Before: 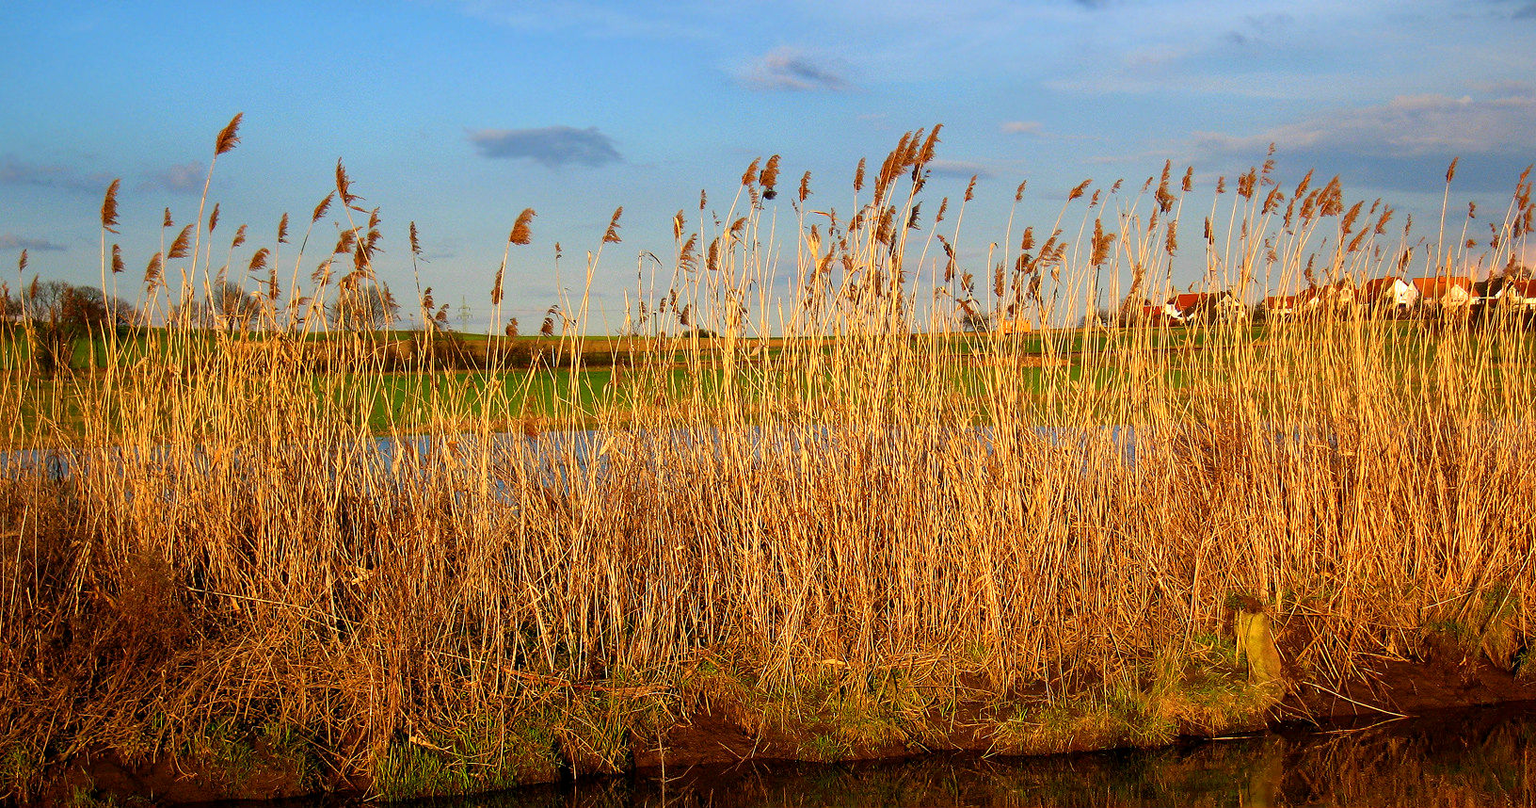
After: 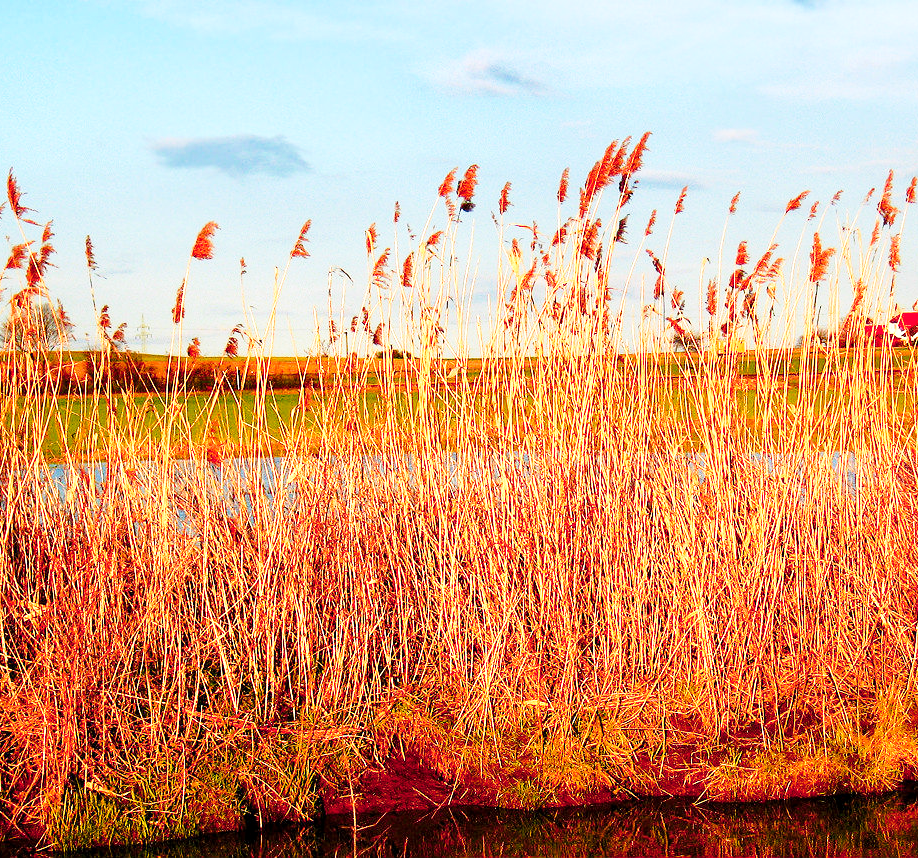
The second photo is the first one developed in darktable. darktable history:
base curve: curves: ch0 [(0, 0) (0.028, 0.03) (0.121, 0.232) (0.46, 0.748) (0.859, 0.968) (1, 1)], preserve colors none
crop: left 21.496%, right 22.254%
color zones: curves: ch1 [(0.235, 0.558) (0.75, 0.5)]; ch2 [(0.25, 0.462) (0.749, 0.457)], mix 40.67%
exposure: black level correction 0, exposure 0.5 EV, compensate highlight preservation false
local contrast: highlights 100%, shadows 100%, detail 120%, midtone range 0.2
